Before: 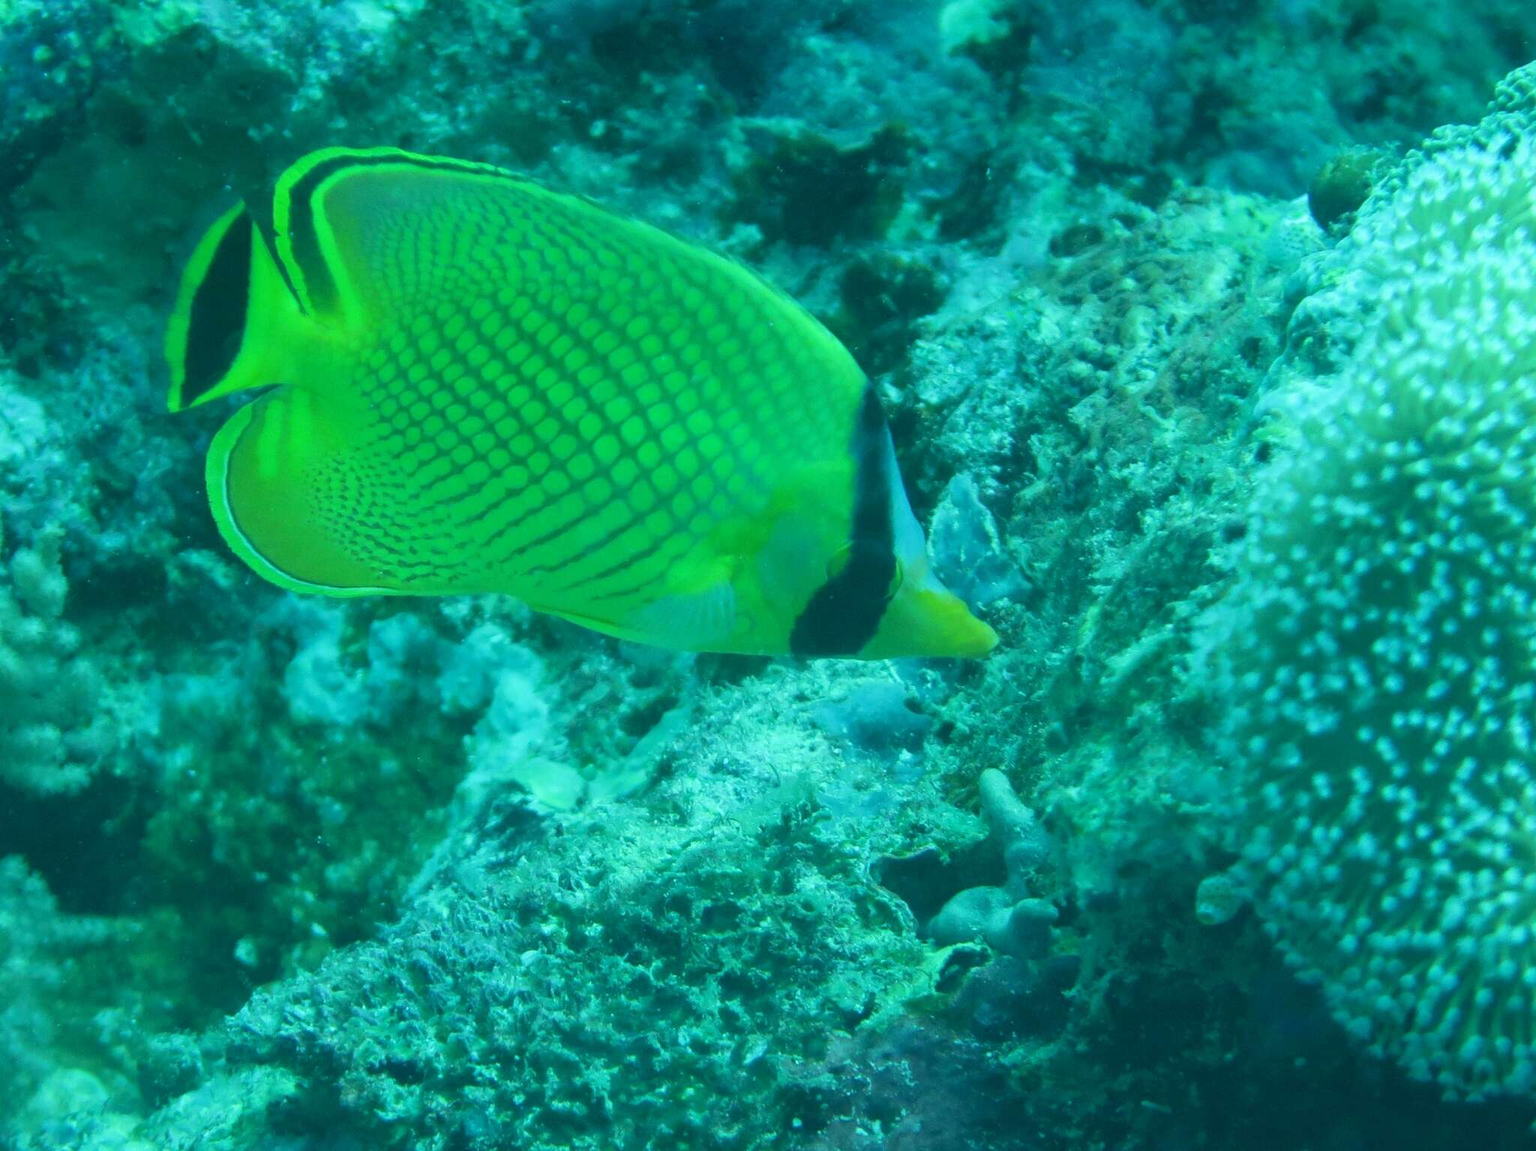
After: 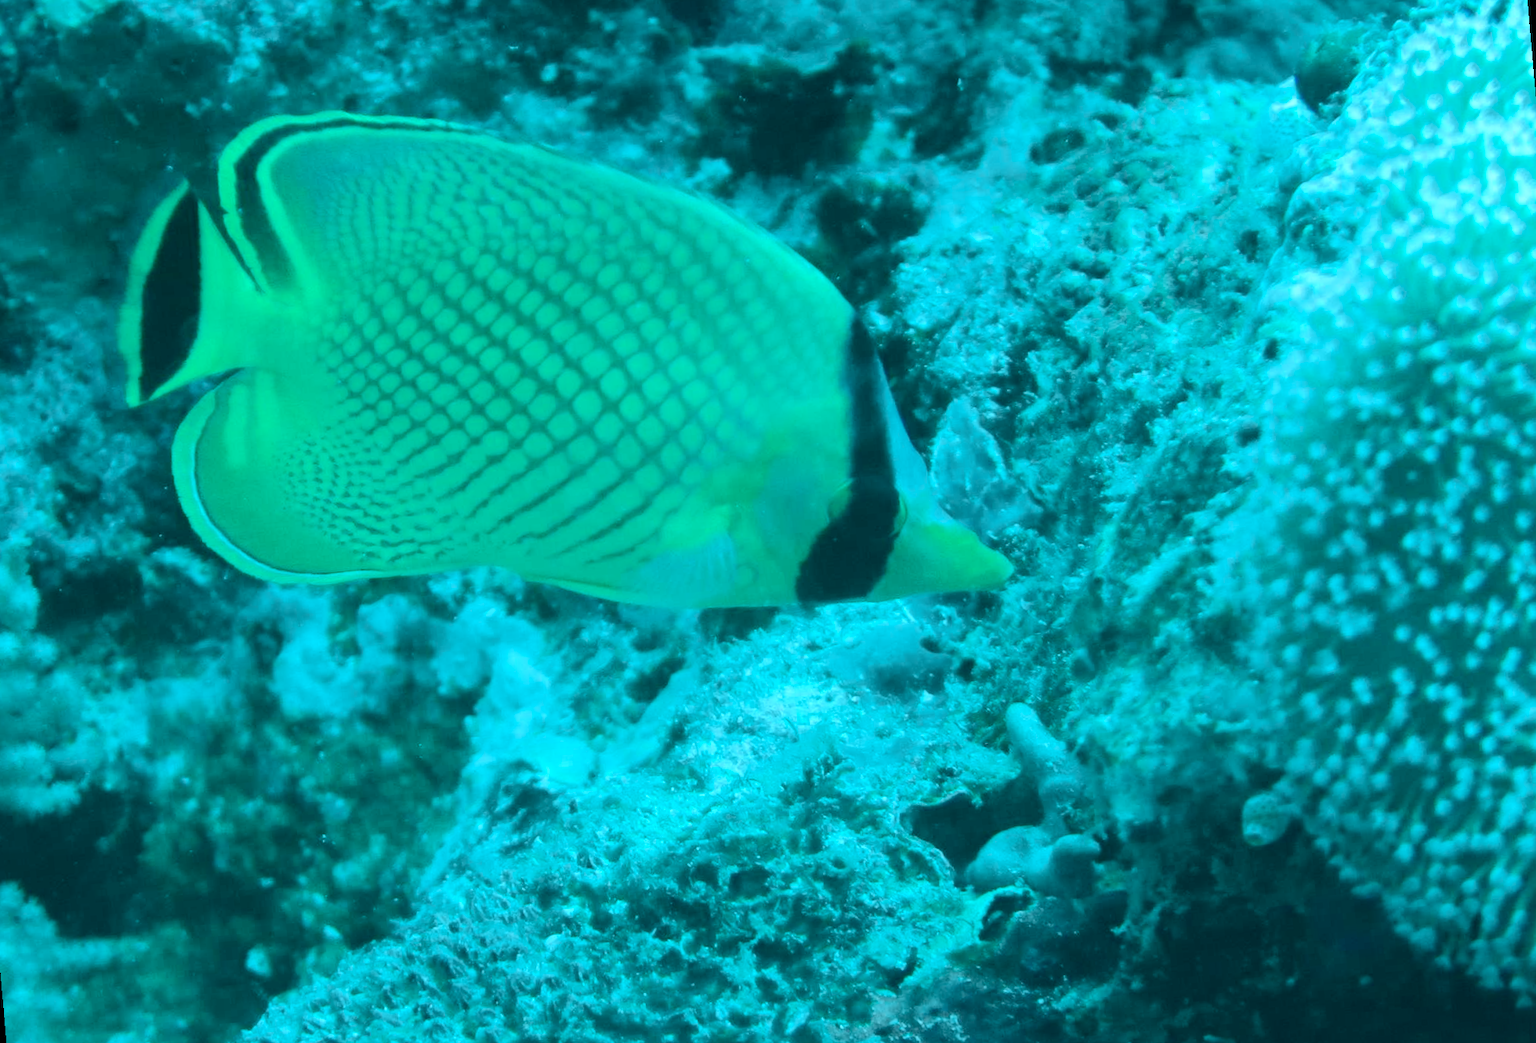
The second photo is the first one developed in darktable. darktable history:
exposure: black level correction 0, exposure 0.9 EV, compensate exposure bias true, compensate highlight preservation false
color zones: curves: ch0 [(0, 0.5) (0.125, 0.4) (0.25, 0.5) (0.375, 0.4) (0.5, 0.4) (0.625, 0.35) (0.75, 0.35) (0.875, 0.5)]; ch1 [(0, 0.35) (0.125, 0.45) (0.25, 0.35) (0.375, 0.35) (0.5, 0.35) (0.625, 0.35) (0.75, 0.45) (0.875, 0.35)]; ch2 [(0, 0.6) (0.125, 0.5) (0.25, 0.5) (0.375, 0.6) (0.5, 0.6) (0.625, 0.5) (0.75, 0.5) (0.875, 0.5)]
rotate and perspective: rotation -5°, crop left 0.05, crop right 0.952, crop top 0.11, crop bottom 0.89
contrast brightness saturation: contrast 0.21, brightness -0.11, saturation 0.21
